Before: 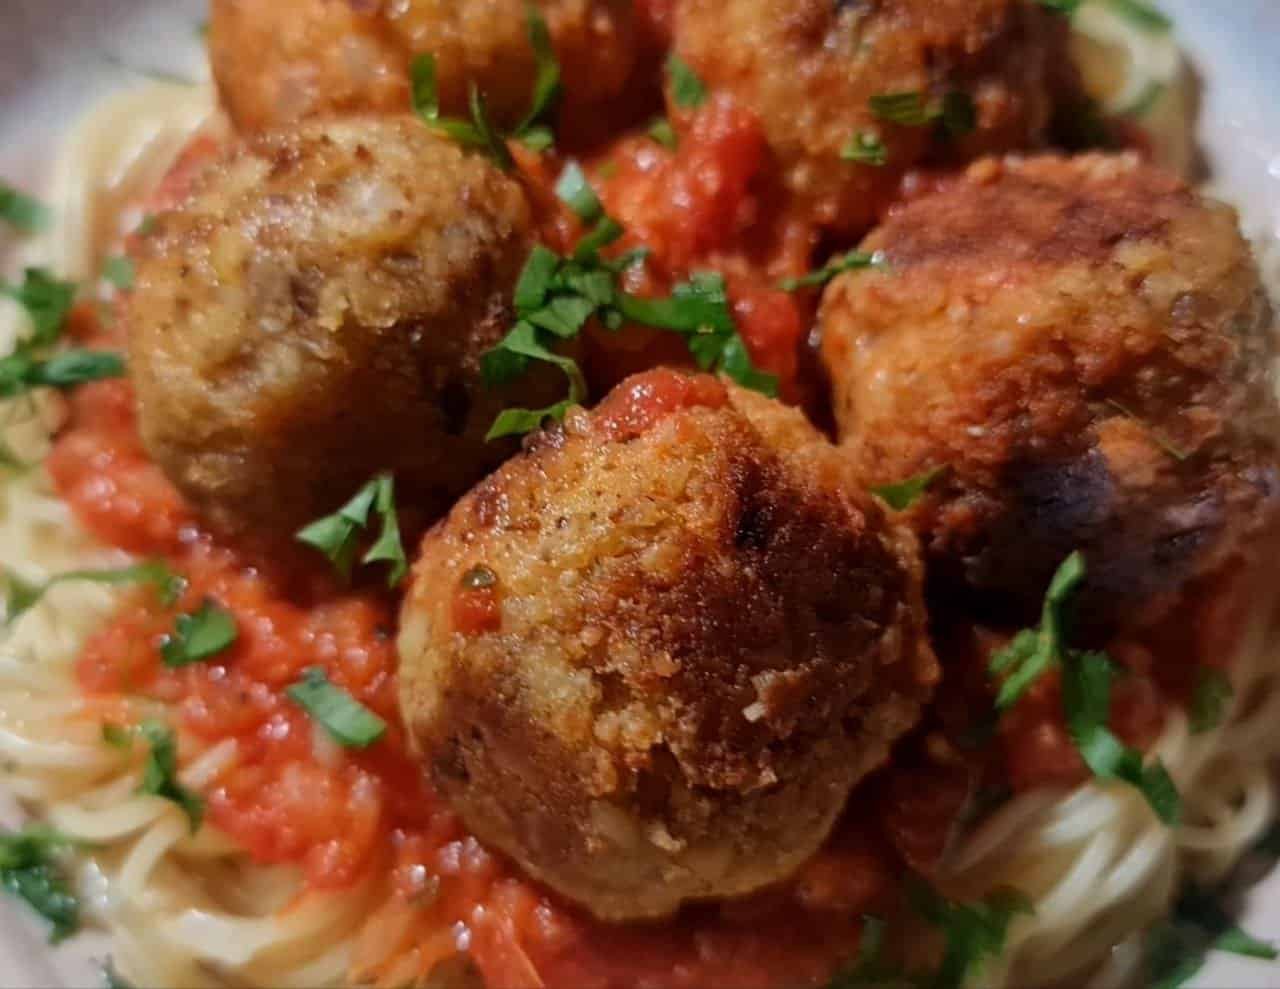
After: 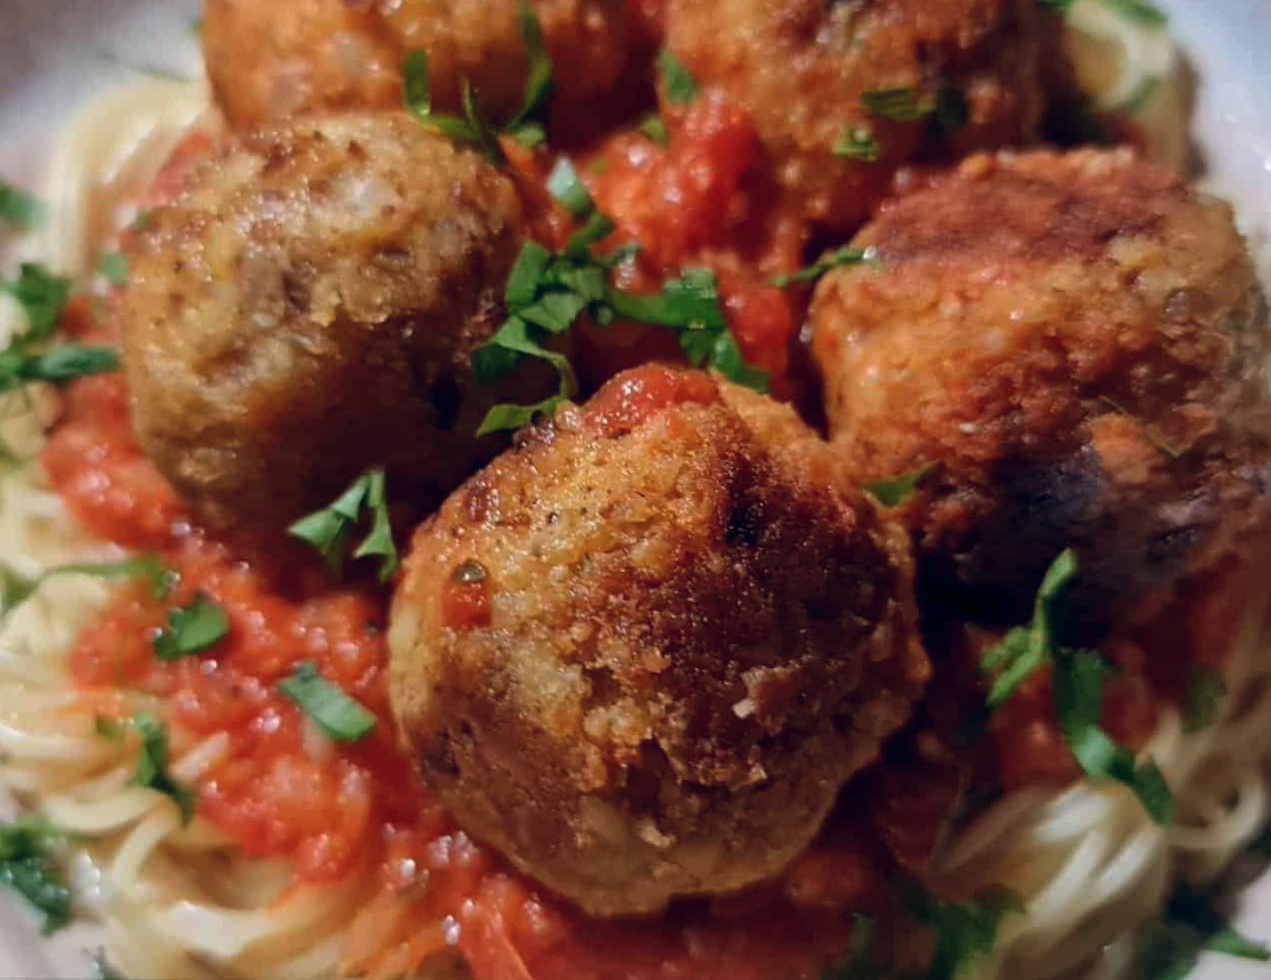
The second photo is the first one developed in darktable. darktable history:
rotate and perspective: rotation 0.192°, lens shift (horizontal) -0.015, crop left 0.005, crop right 0.996, crop top 0.006, crop bottom 0.99
color balance rgb: shadows lift › chroma 3.88%, shadows lift › hue 88.52°, power › hue 214.65°, global offset › chroma 0.1%, global offset › hue 252.4°, contrast 4.45%
